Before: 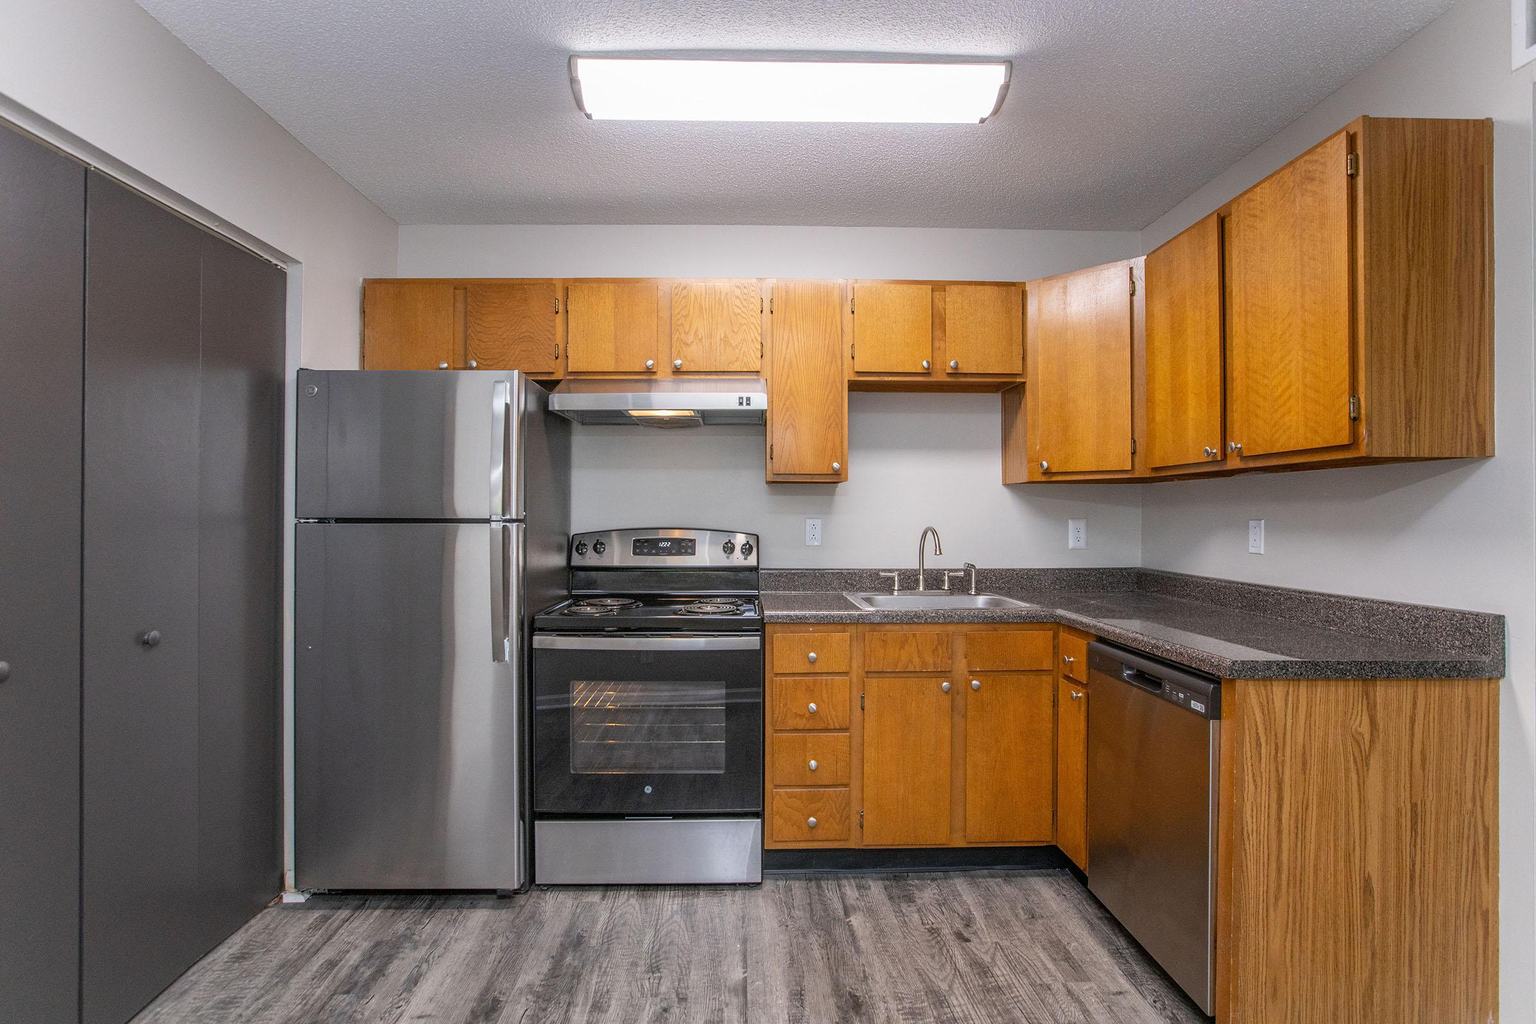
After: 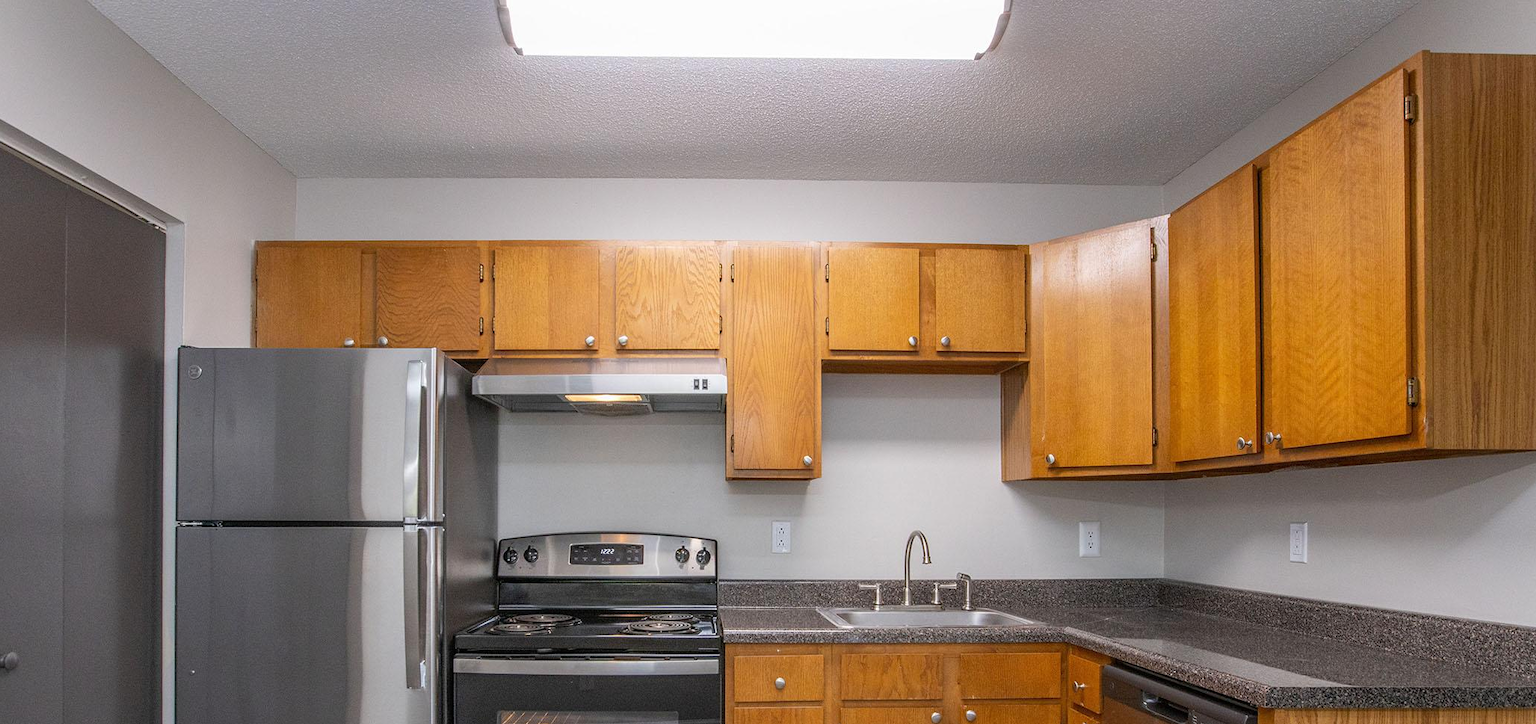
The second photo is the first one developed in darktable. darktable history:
crop and rotate: left 9.434%, top 7.109%, right 4.92%, bottom 32.327%
